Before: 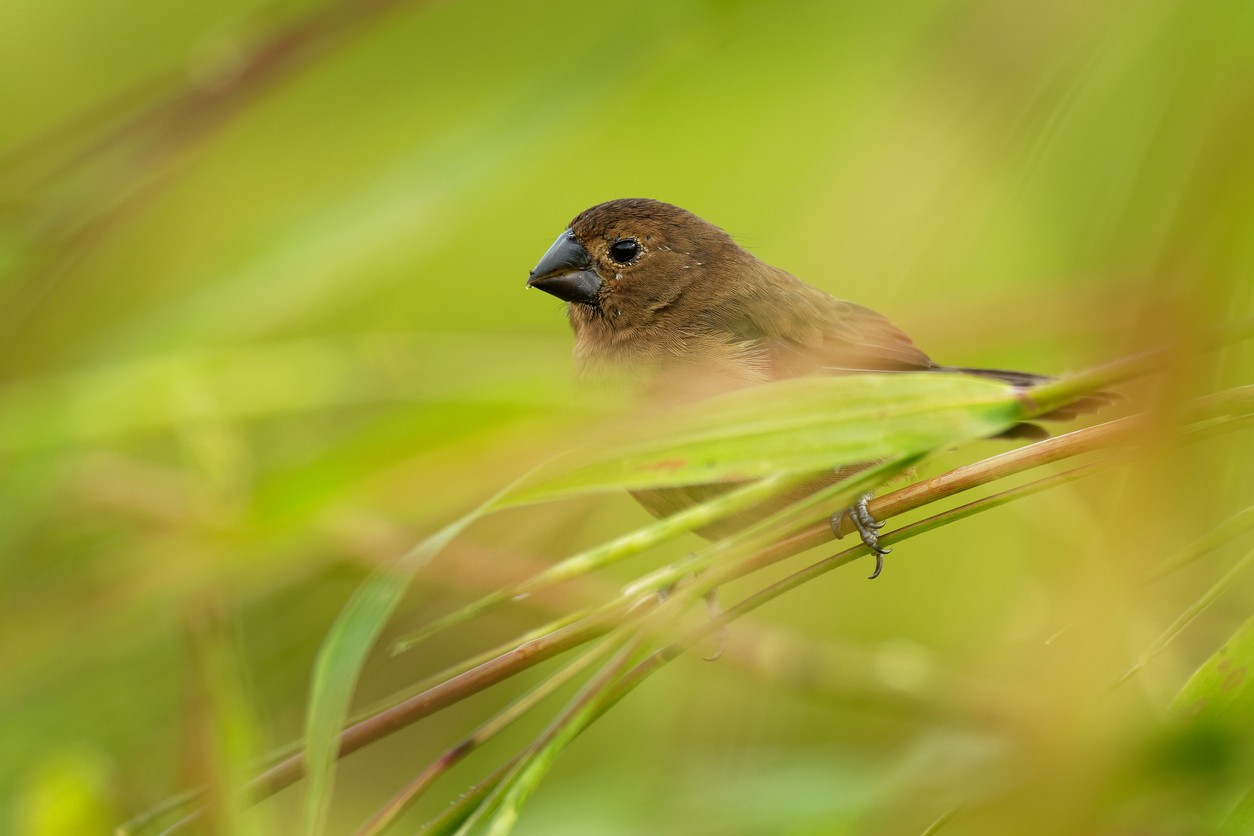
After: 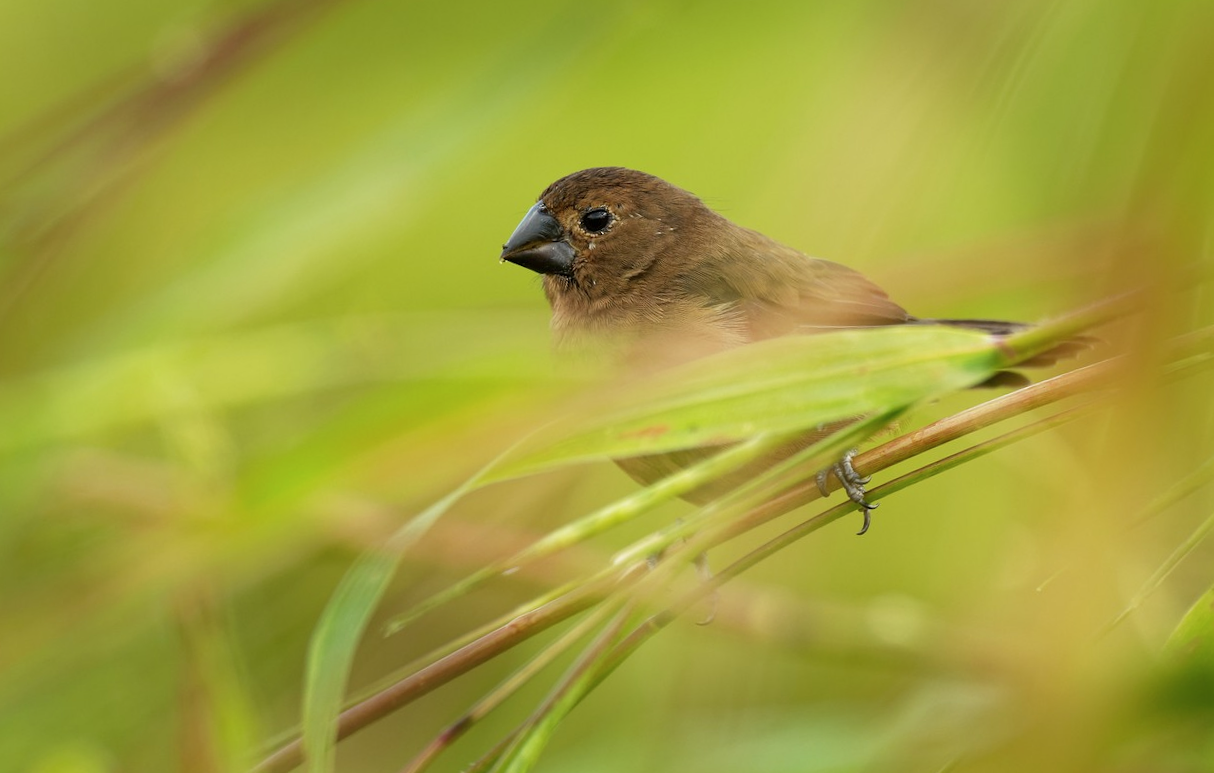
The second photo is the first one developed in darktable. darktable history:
rotate and perspective: rotation -3°, crop left 0.031, crop right 0.968, crop top 0.07, crop bottom 0.93
contrast brightness saturation: saturation -0.05
